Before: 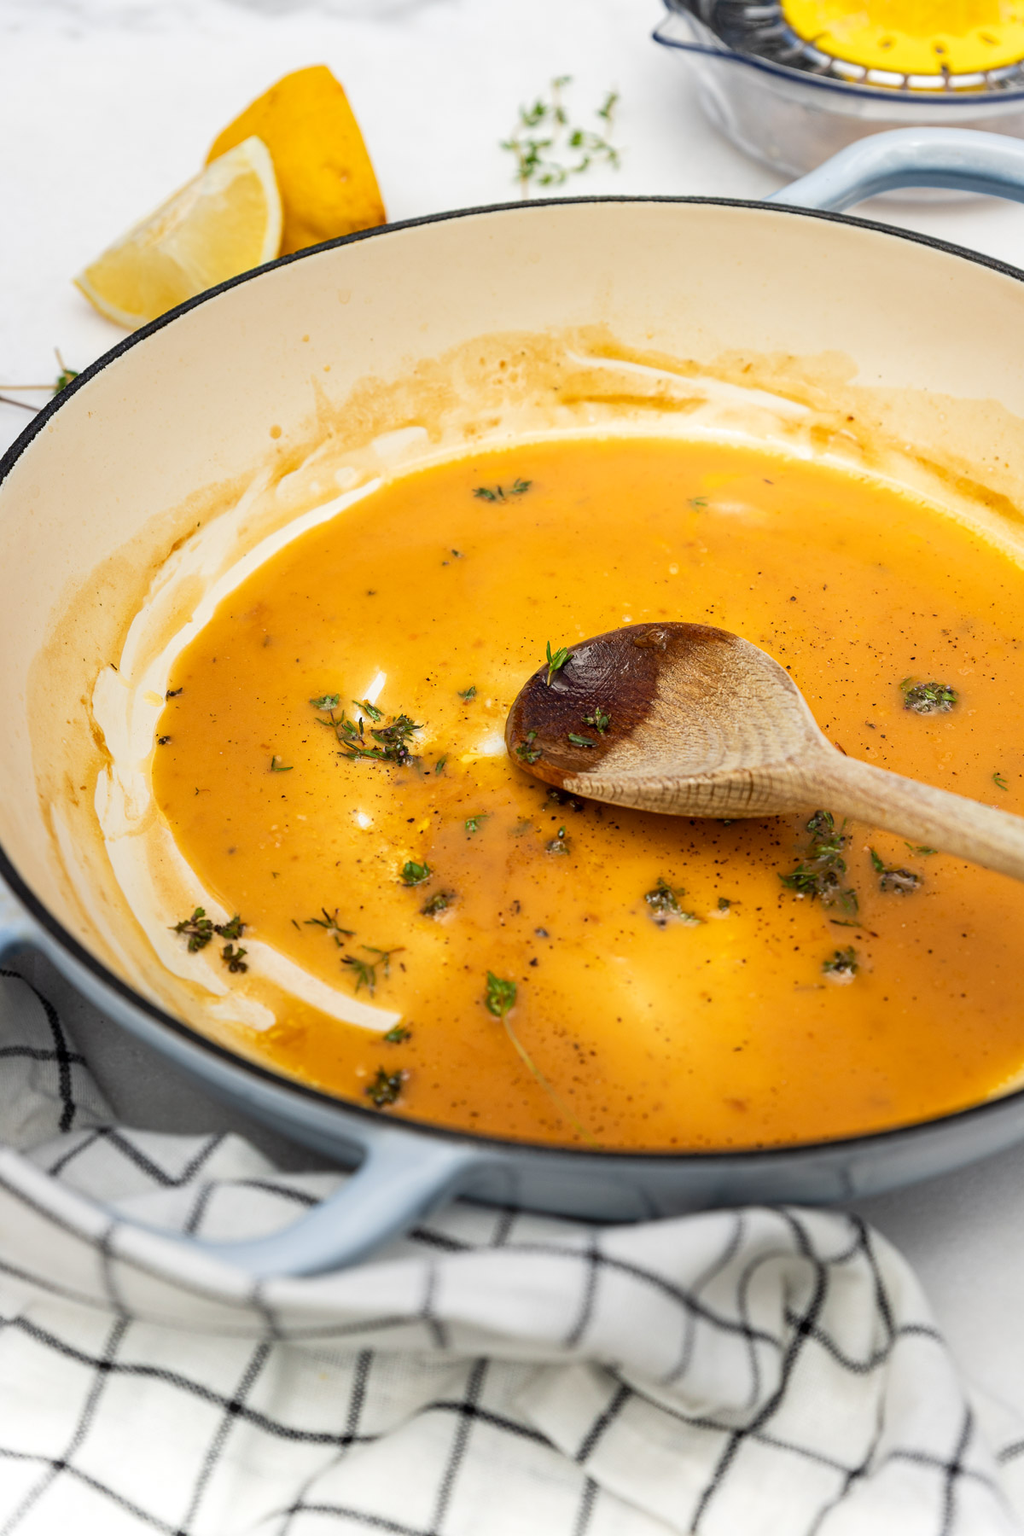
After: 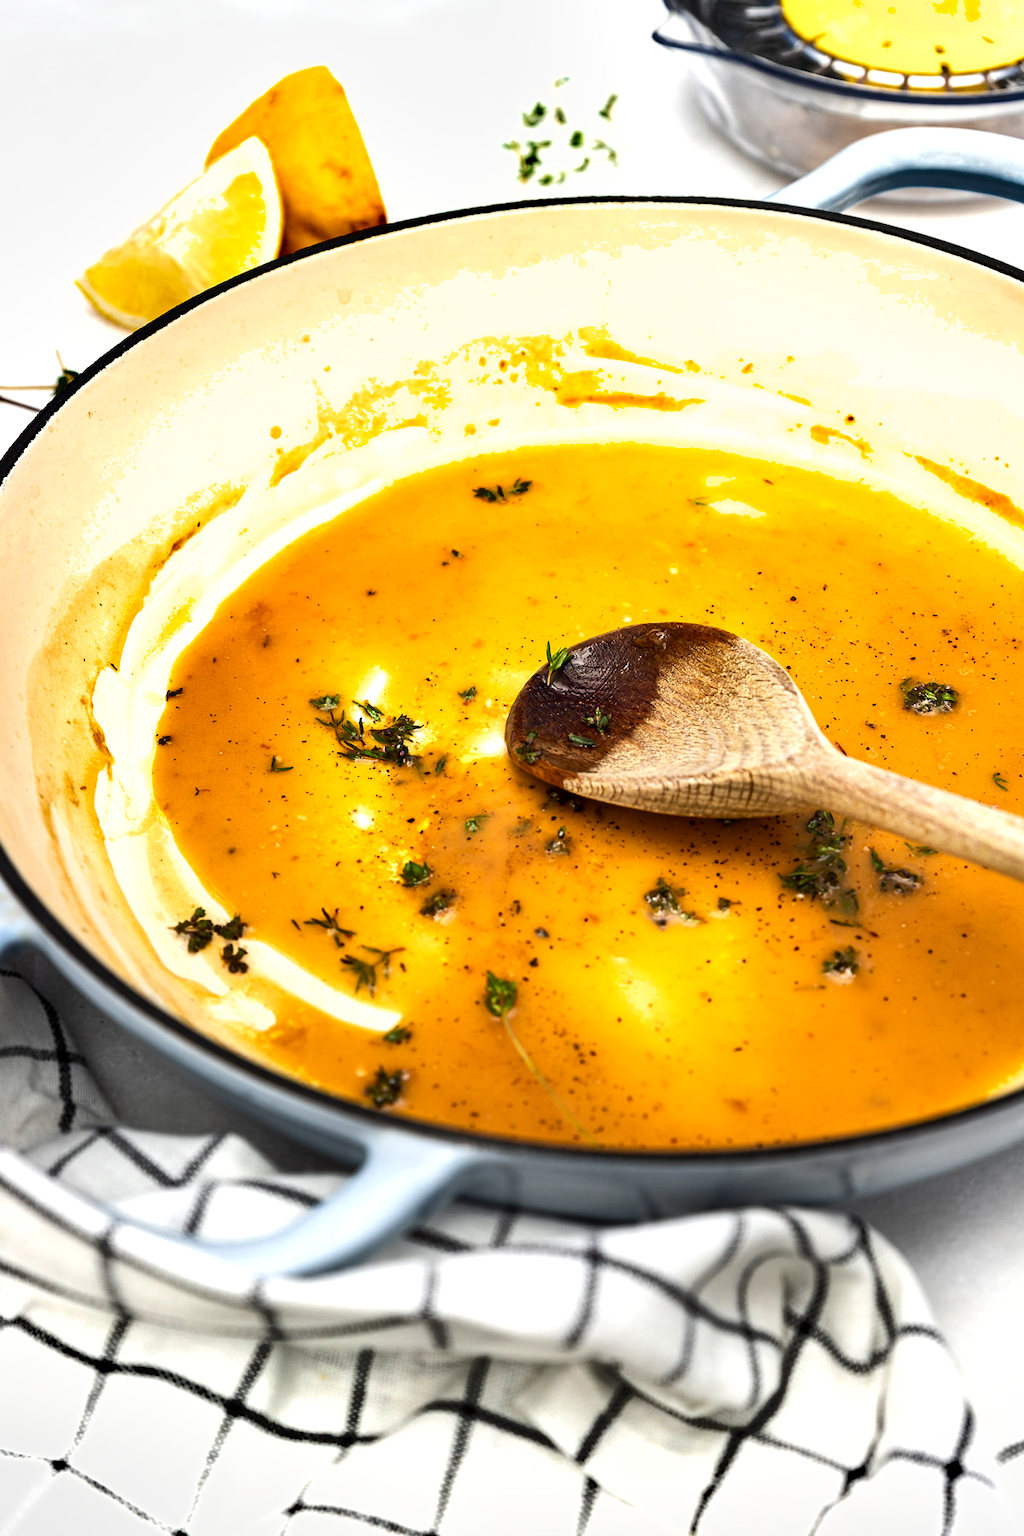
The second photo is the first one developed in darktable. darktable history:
tone equalizer: -8 EV -0.759 EV, -7 EV -0.711 EV, -6 EV -0.619 EV, -5 EV -0.411 EV, -3 EV 0.372 EV, -2 EV 0.6 EV, -1 EV 0.689 EV, +0 EV 0.73 EV, edges refinement/feathering 500, mask exposure compensation -1.26 EV, preserve details no
shadows and highlights: soften with gaussian
